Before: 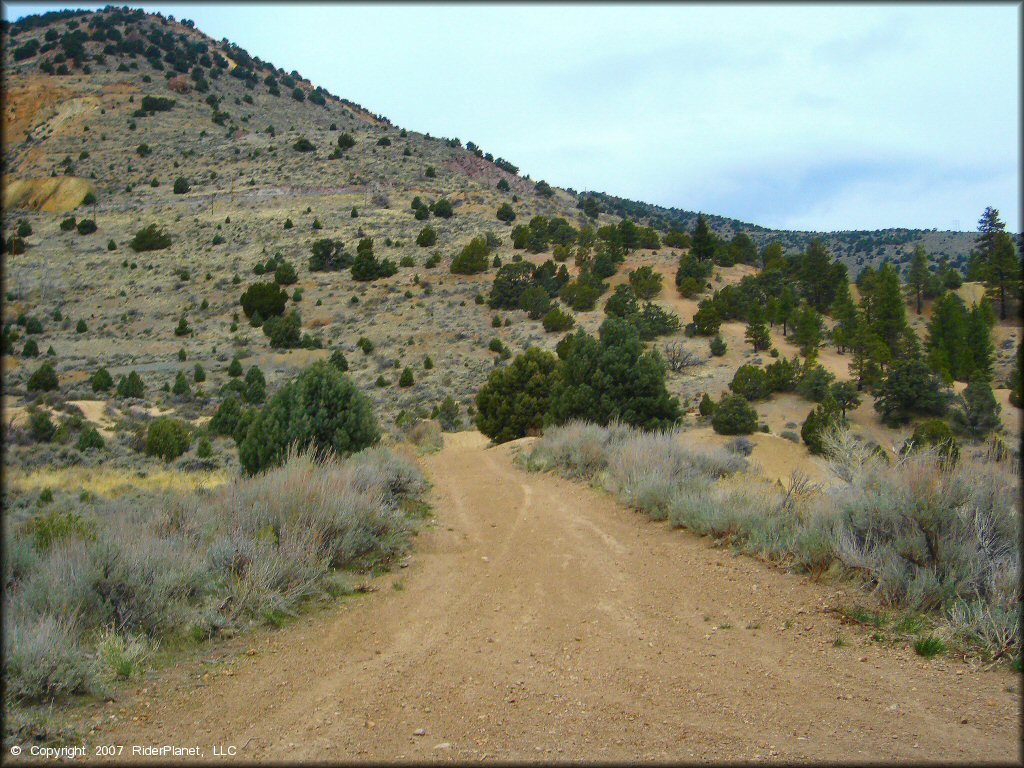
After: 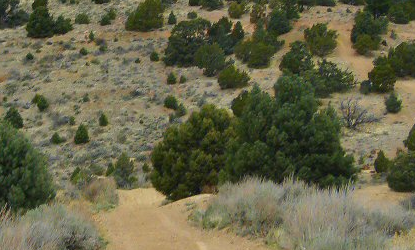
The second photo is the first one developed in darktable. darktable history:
crop: left 31.777%, top 31.747%, right 27.672%, bottom 35.668%
